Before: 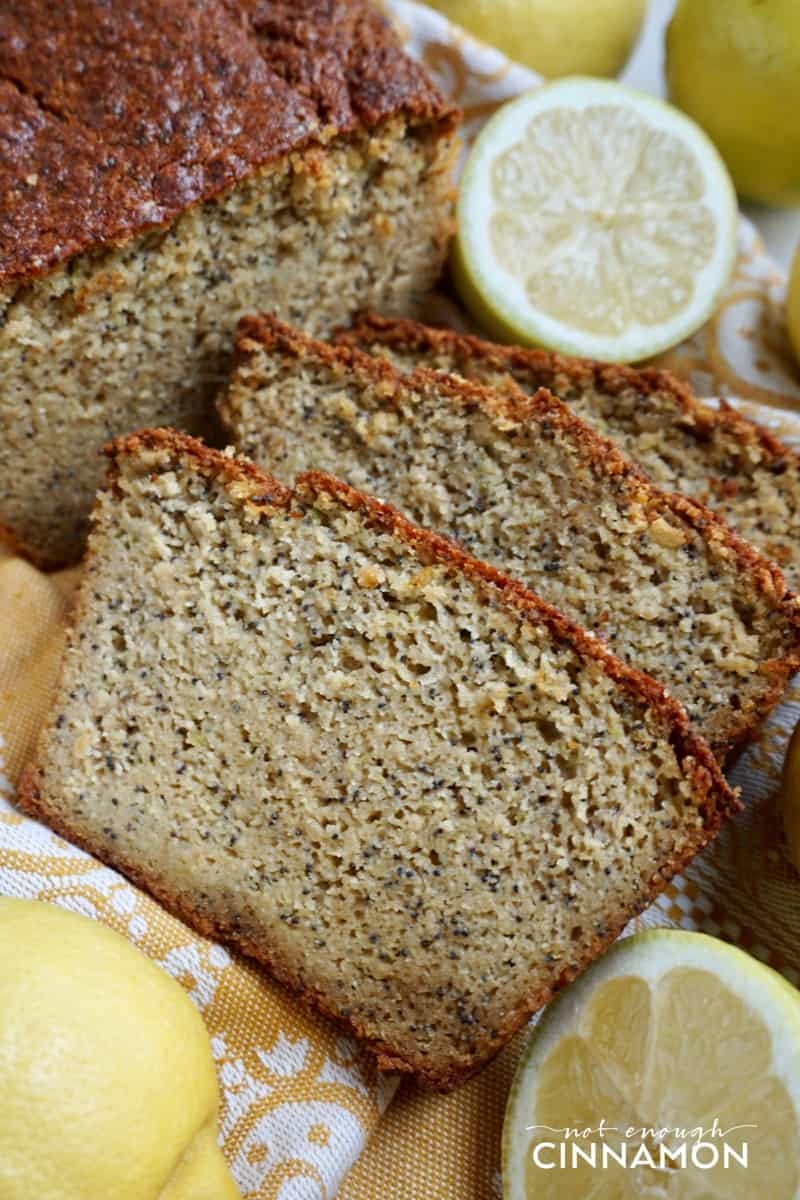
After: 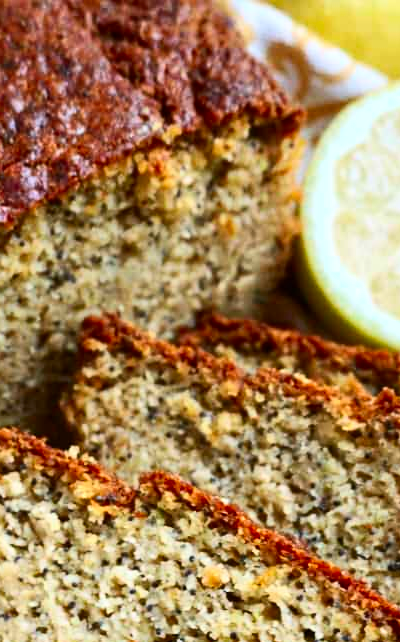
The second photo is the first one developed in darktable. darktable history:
contrast brightness saturation: contrast 0.23, brightness 0.1, saturation 0.29
color balance: contrast 10%
crop: left 19.556%, right 30.401%, bottom 46.458%
